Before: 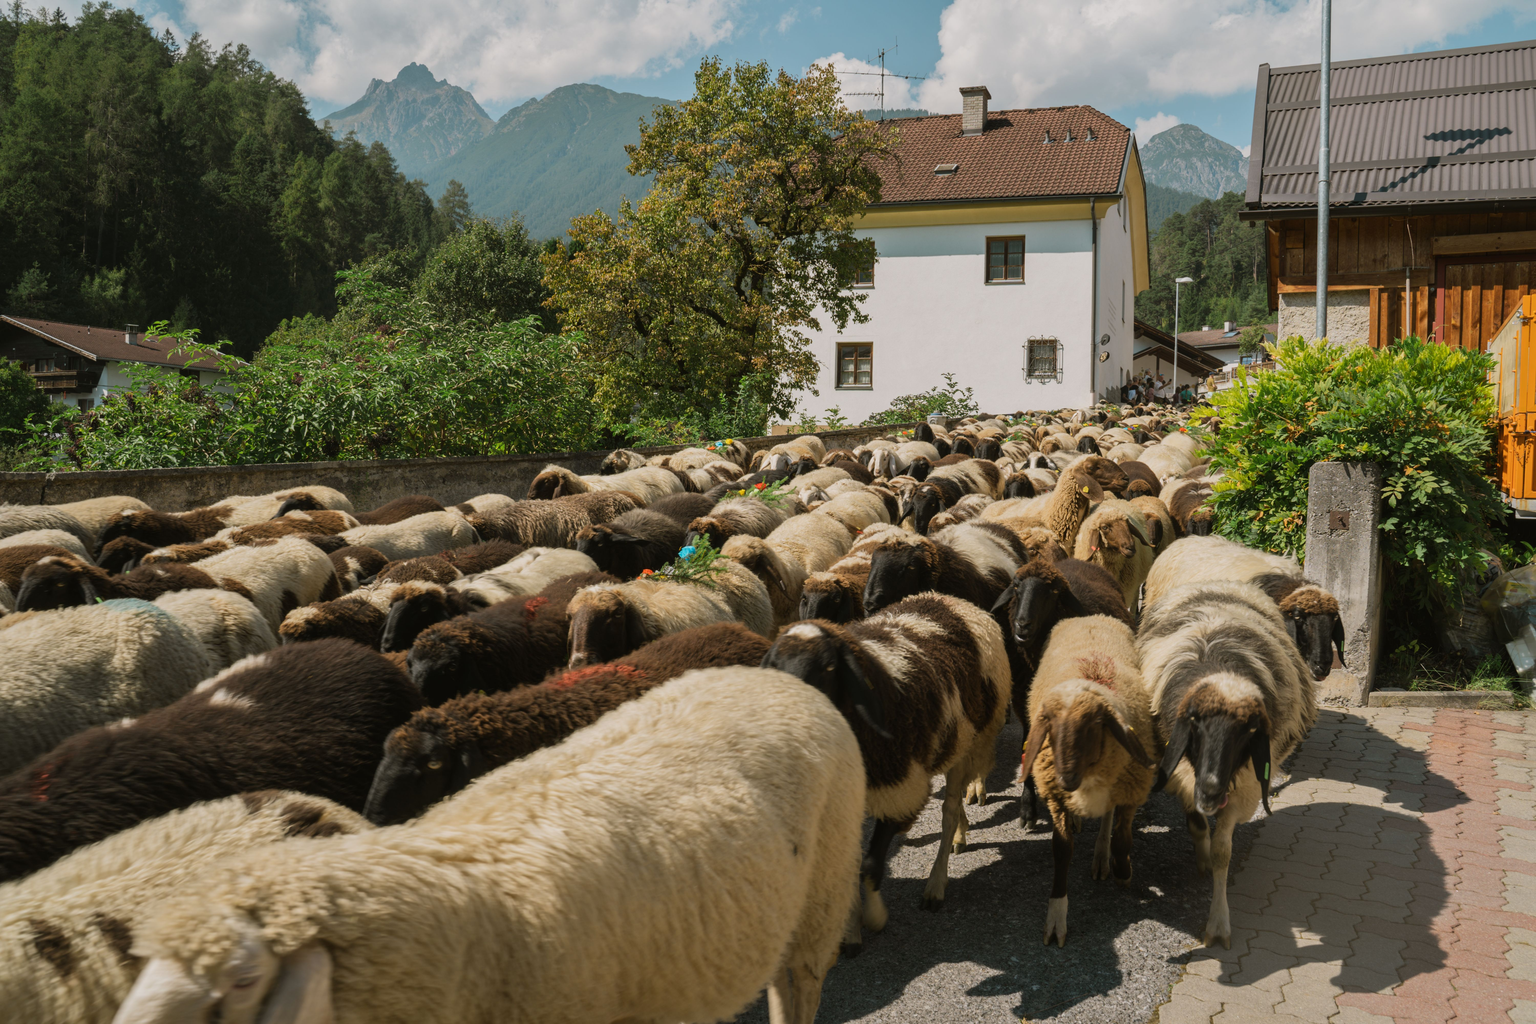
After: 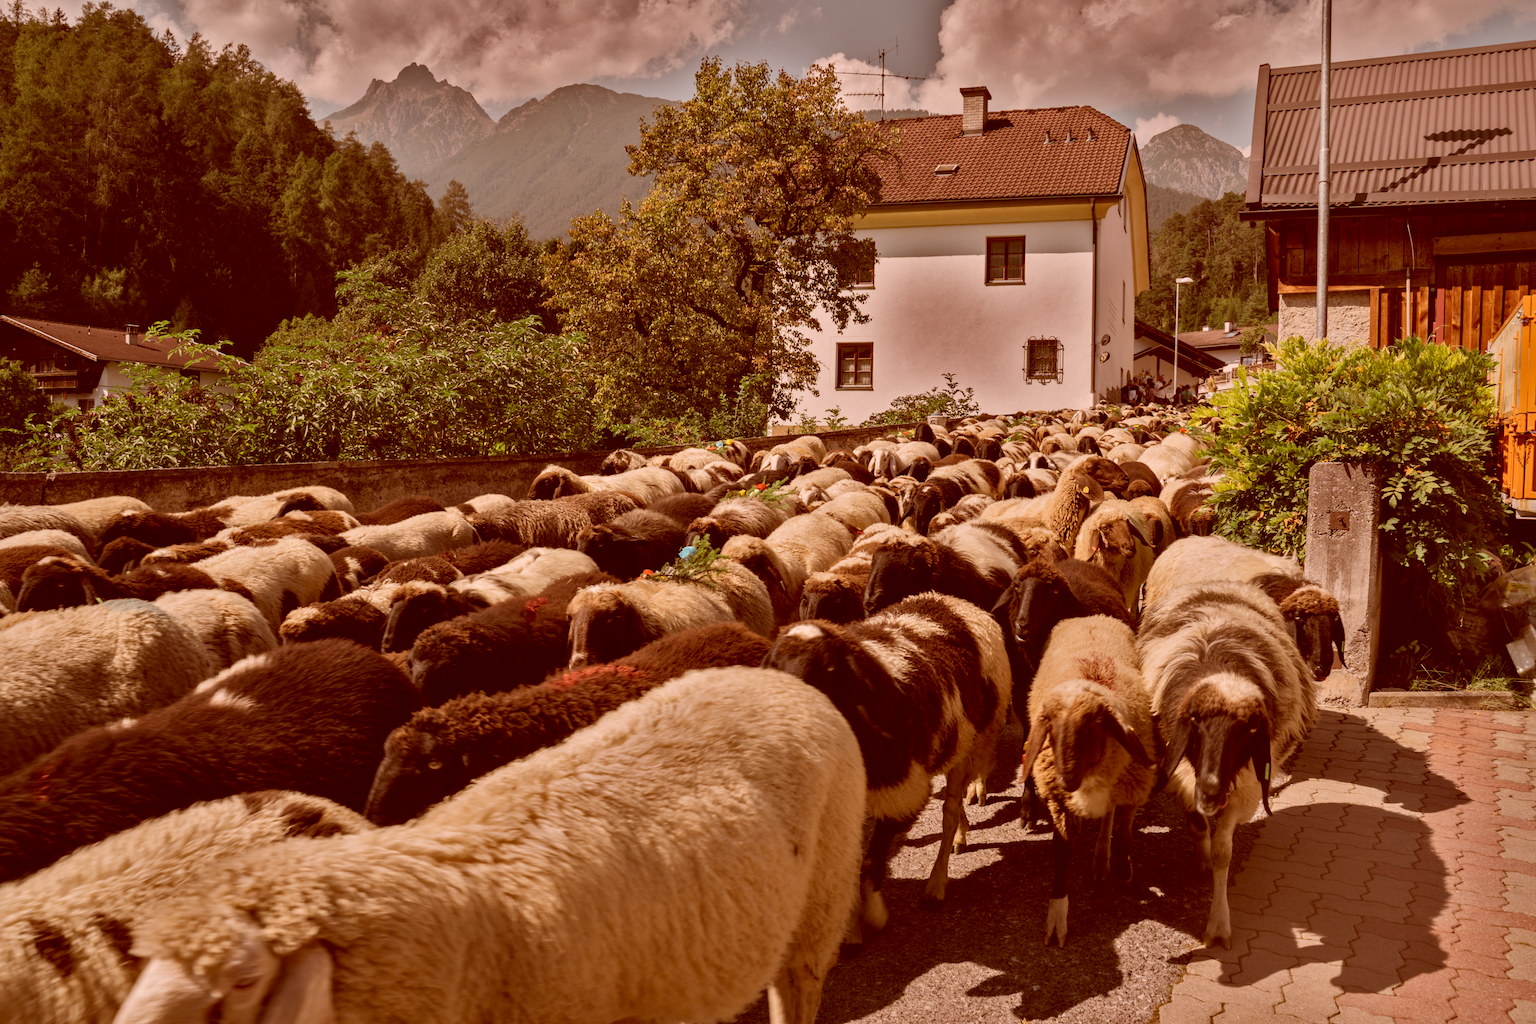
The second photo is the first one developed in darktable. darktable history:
shadows and highlights: shadows 19.13, highlights -83.41, soften with gaussian
color correction: highlights a* 9.03, highlights b* 8.71, shadows a* 40, shadows b* 40, saturation 0.8
contrast equalizer: octaves 7, y [[0.6 ×6], [0.55 ×6], [0 ×6], [0 ×6], [0 ×6]], mix 0.3
